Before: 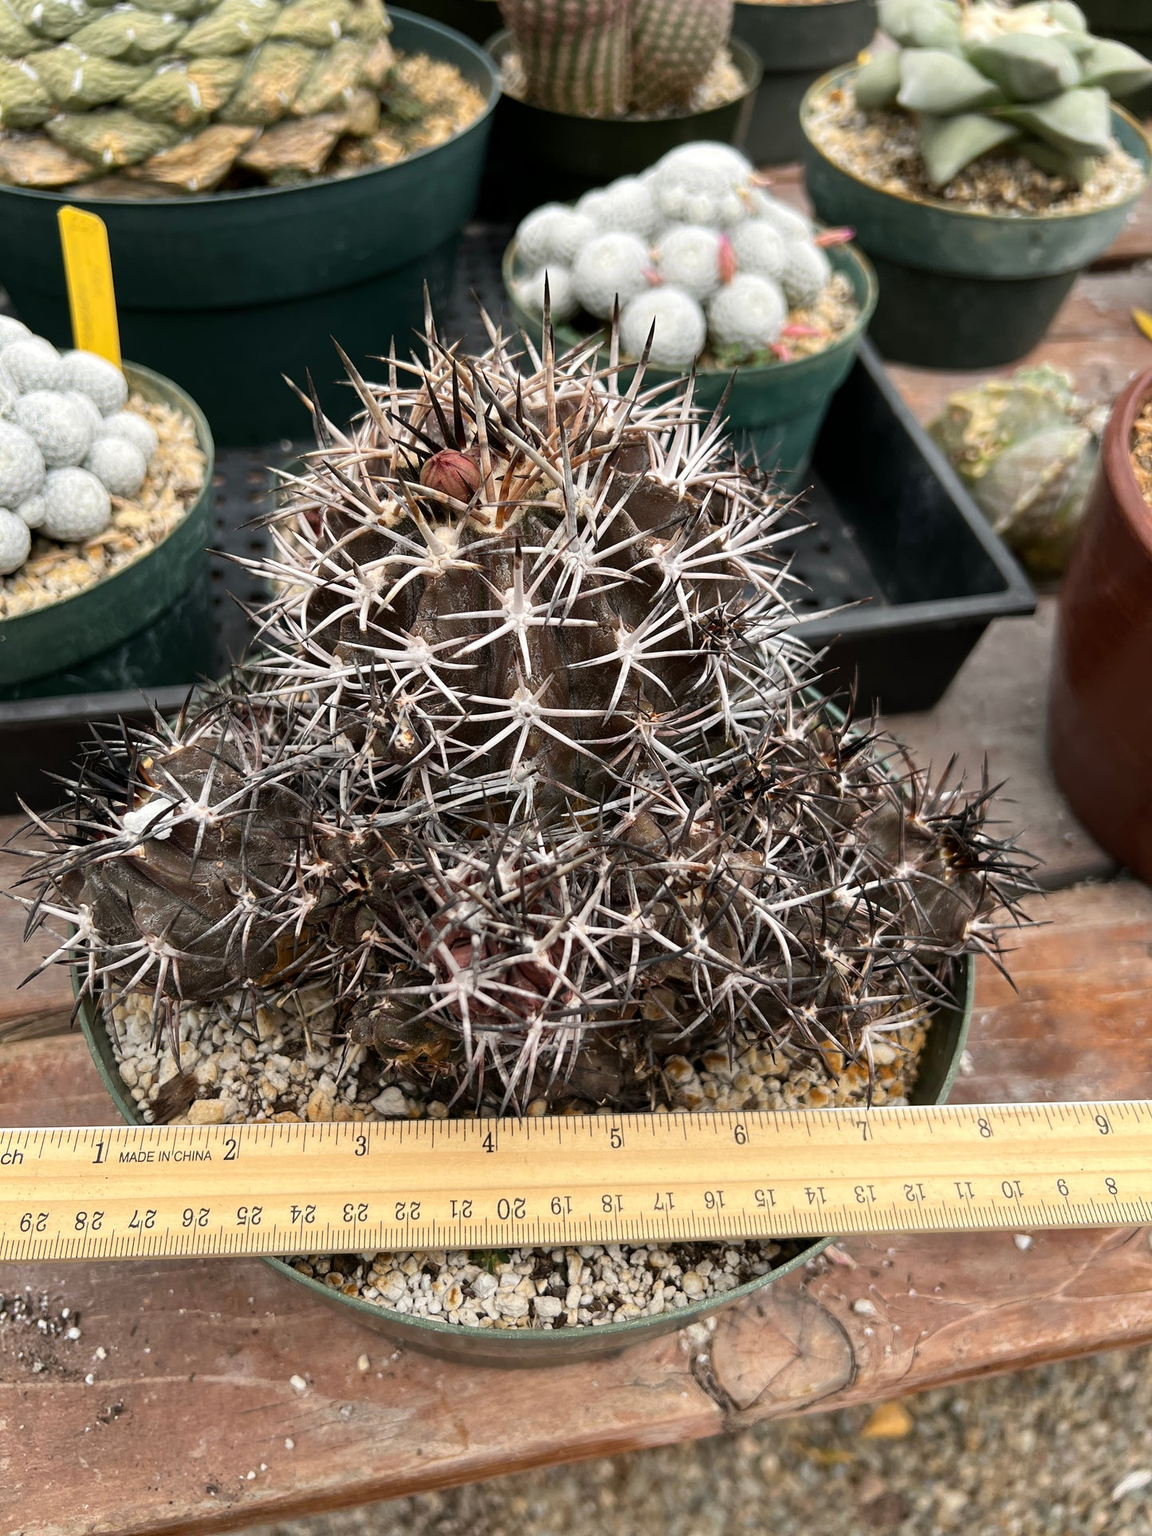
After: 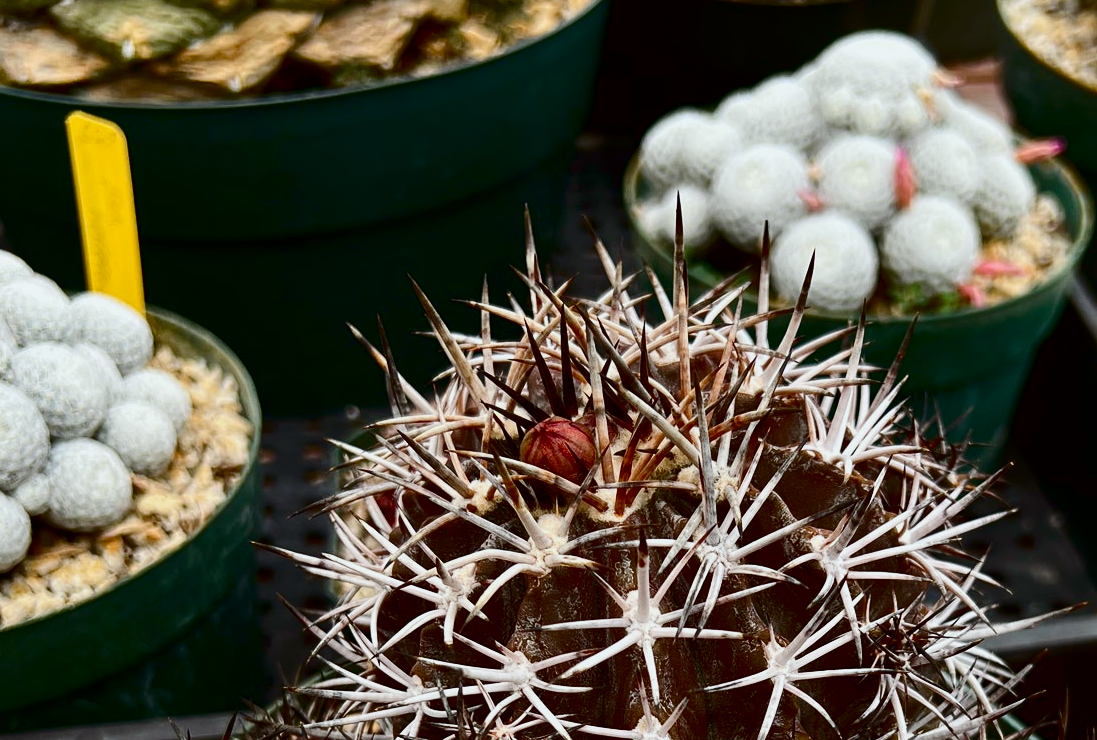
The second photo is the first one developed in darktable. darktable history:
crop: left 0.52%, top 7.629%, right 23.53%, bottom 53.932%
shadows and highlights: shadows 24.95, highlights -48.04, soften with gaussian
exposure: compensate highlight preservation false
color balance rgb: perceptual saturation grading › global saturation 20%, perceptual saturation grading › highlights -24.911%, perceptual saturation grading › shadows 50.12%, contrast -9.641%
contrast brightness saturation: contrast 0.242, brightness -0.235, saturation 0.137
color correction: highlights a* -2.83, highlights b* -2.58, shadows a* 2.37, shadows b* 2.64
